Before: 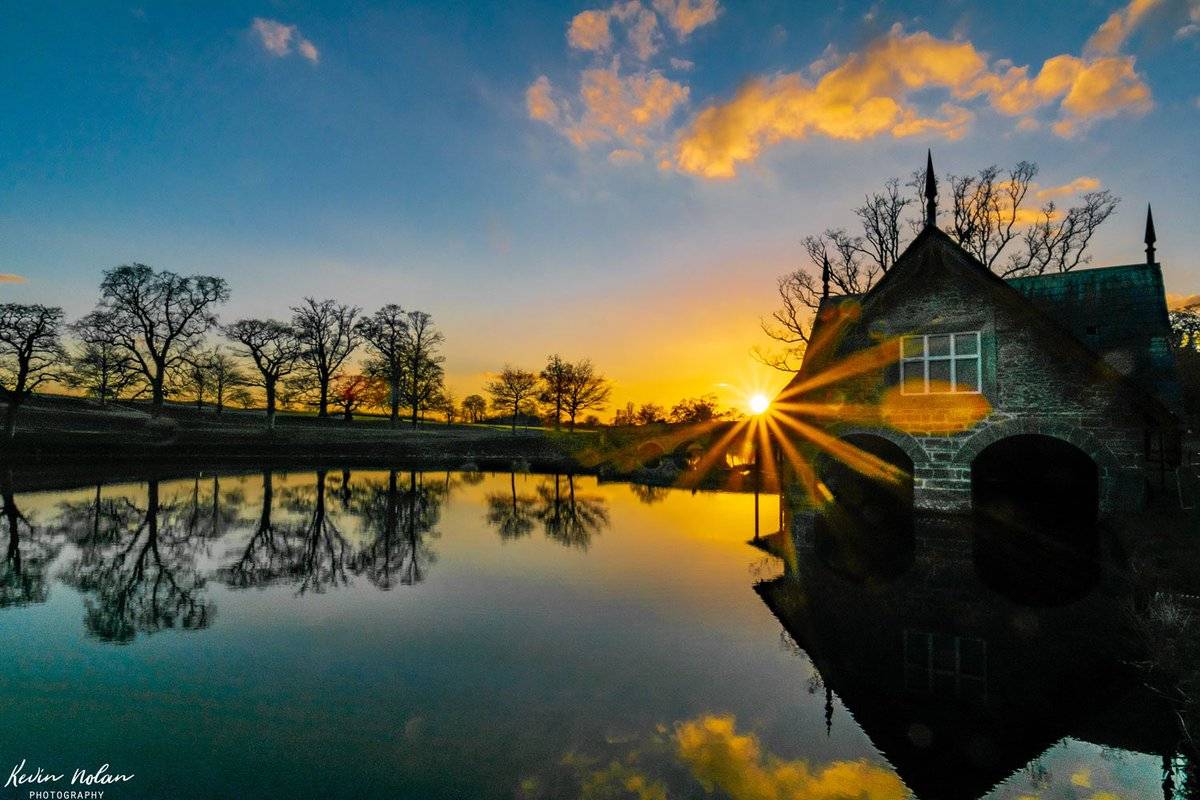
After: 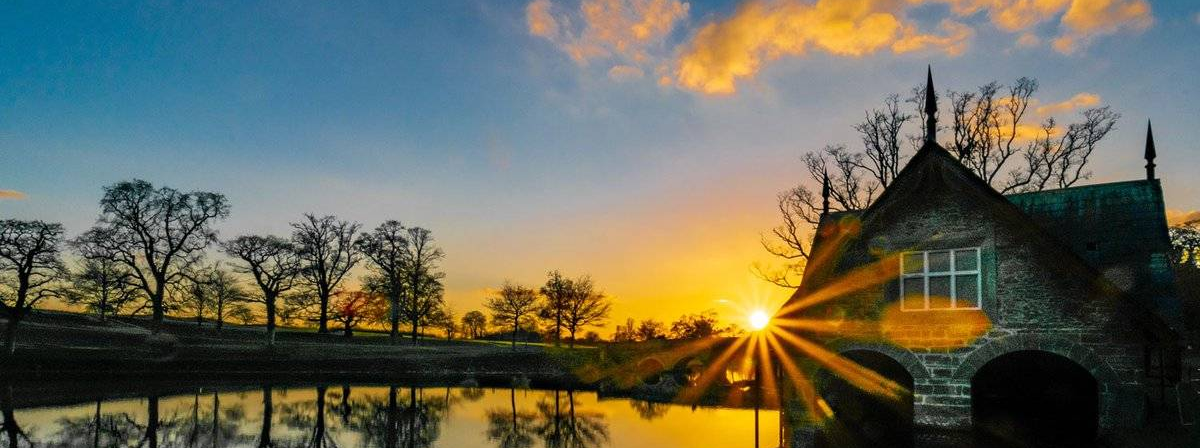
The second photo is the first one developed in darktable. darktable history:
crop and rotate: top 10.551%, bottom 33.368%
